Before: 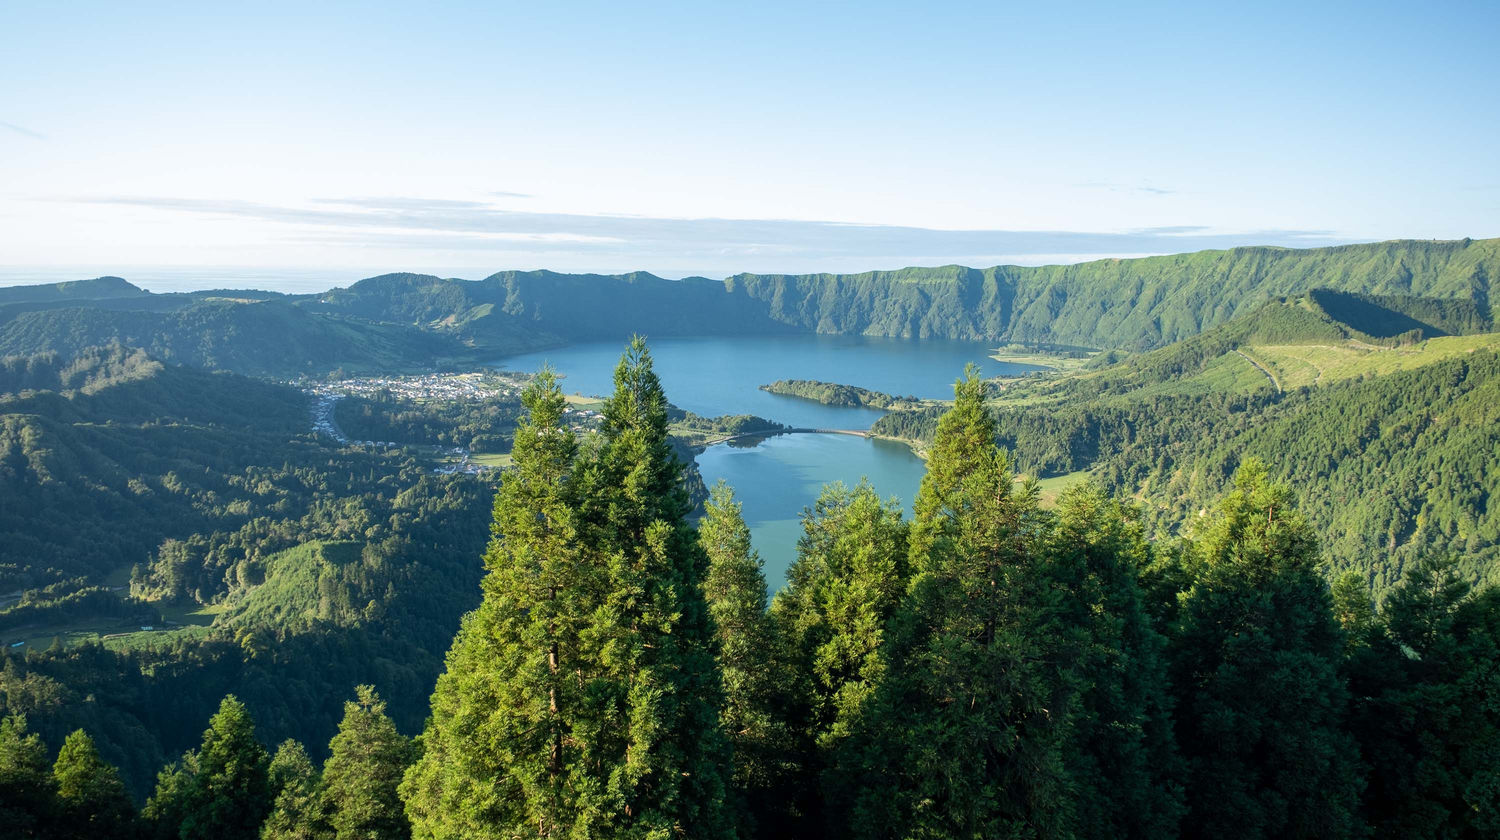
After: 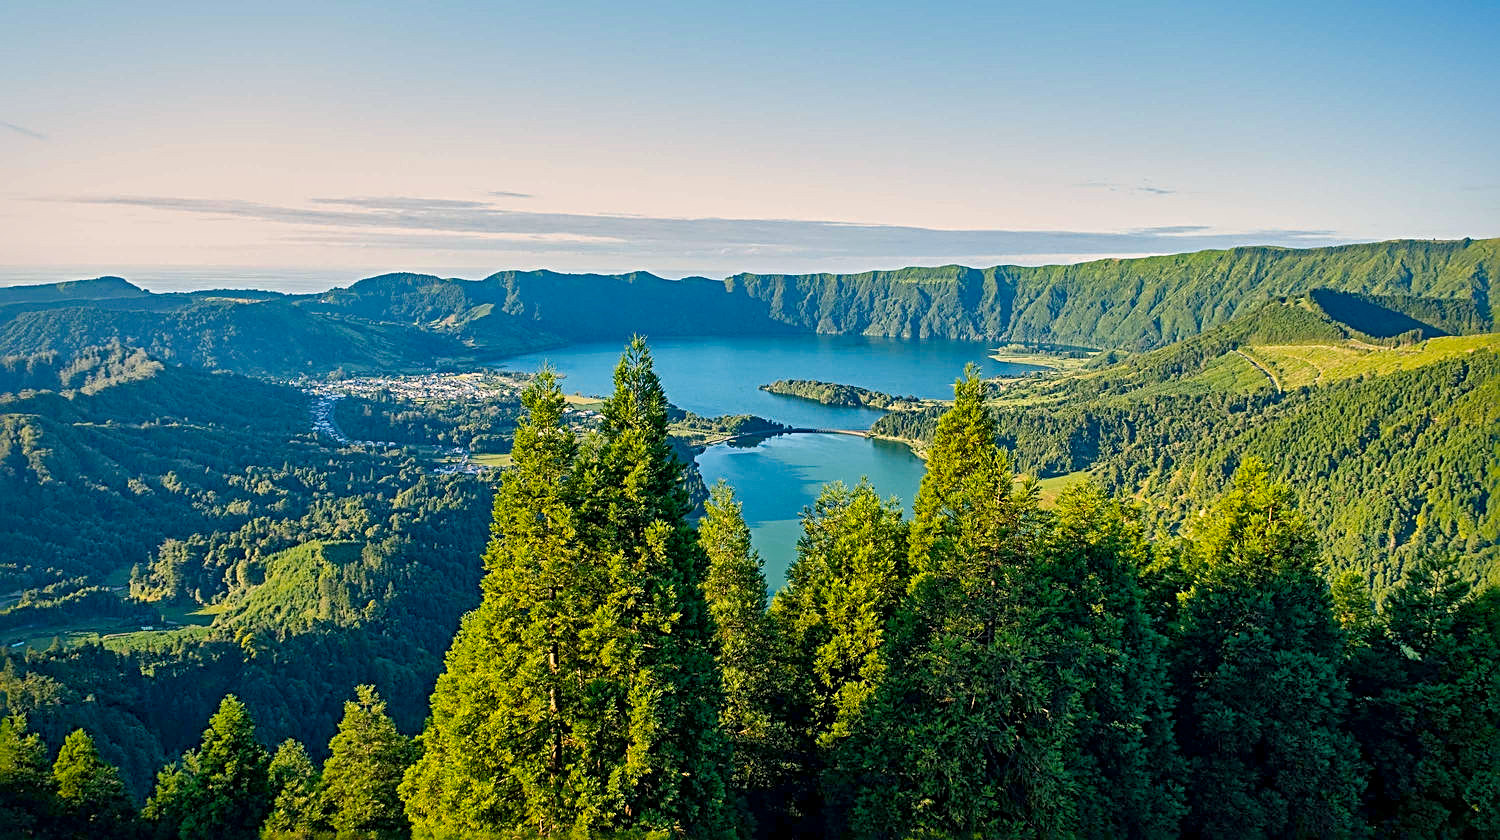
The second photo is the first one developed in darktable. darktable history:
local contrast: mode bilateral grid, contrast 20, coarseness 50, detail 178%, midtone range 0.2
color balance rgb: highlights gain › chroma 3.038%, highlights gain › hue 60.16°, perceptual saturation grading › global saturation 37.215%, perceptual saturation grading › shadows 34.765%, contrast -19.596%
haze removal: compatibility mode true, adaptive false
sharpen: radius 2.991, amount 0.774
